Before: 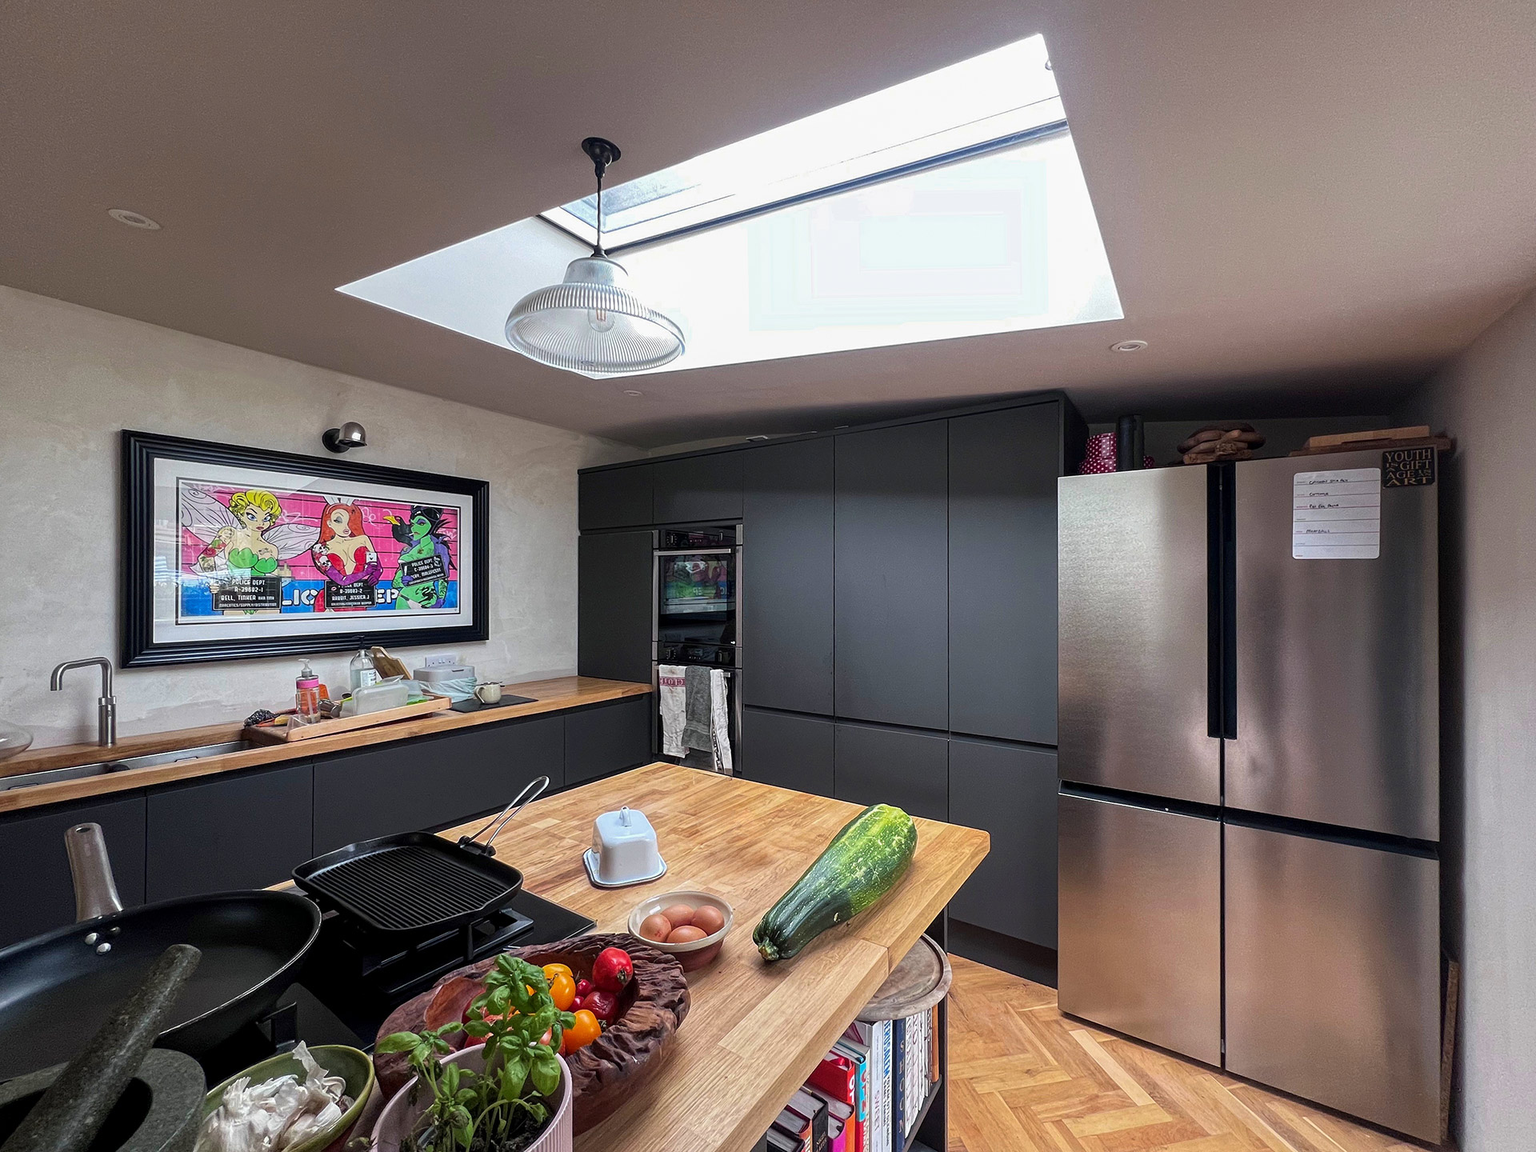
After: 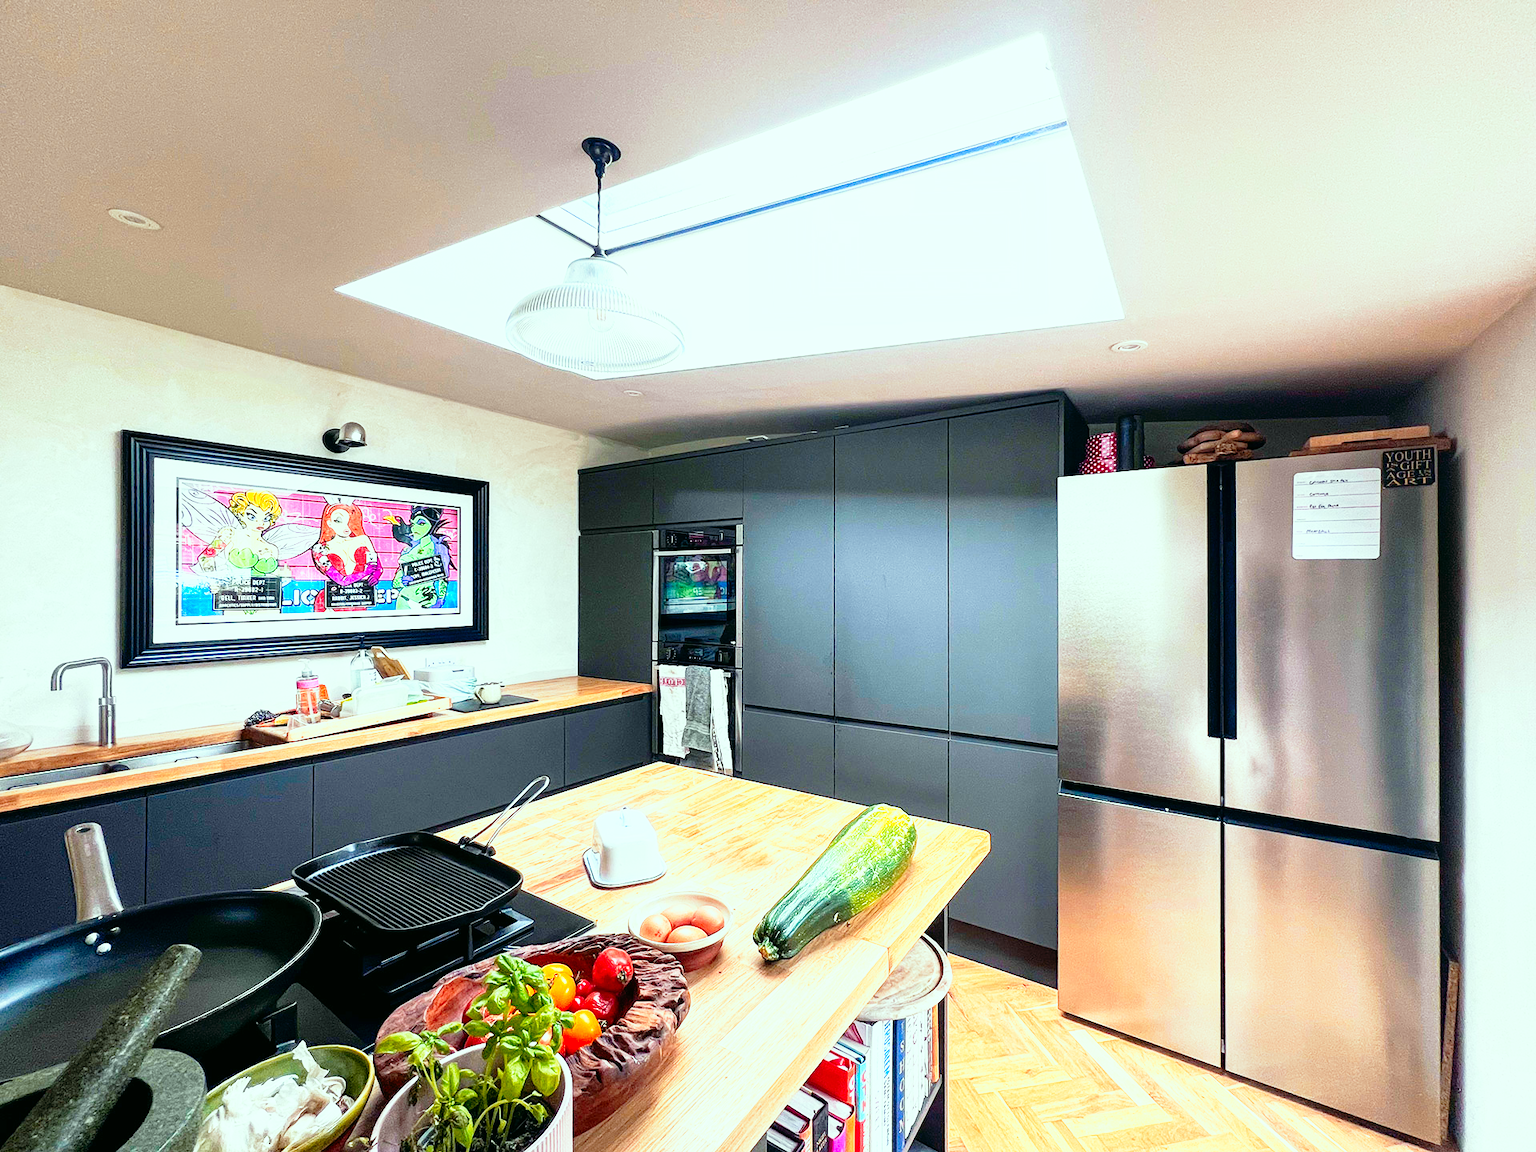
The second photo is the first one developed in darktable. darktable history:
color correction: highlights a* -7.33, highlights b* 1.26, shadows a* -3.55, saturation 1.4
base curve: curves: ch0 [(0, 0) (0.012, 0.01) (0.073, 0.168) (0.31, 0.711) (0.645, 0.957) (1, 1)], preserve colors none
exposure: black level correction 0, exposure 0.6 EV, compensate exposure bias true, compensate highlight preservation false
color zones: curves: ch1 [(0, 0.455) (0.063, 0.455) (0.286, 0.495) (0.429, 0.5) (0.571, 0.5) (0.714, 0.5) (0.857, 0.5) (1, 0.455)]; ch2 [(0, 0.532) (0.063, 0.521) (0.233, 0.447) (0.429, 0.489) (0.571, 0.5) (0.714, 0.5) (0.857, 0.5) (1, 0.532)]
